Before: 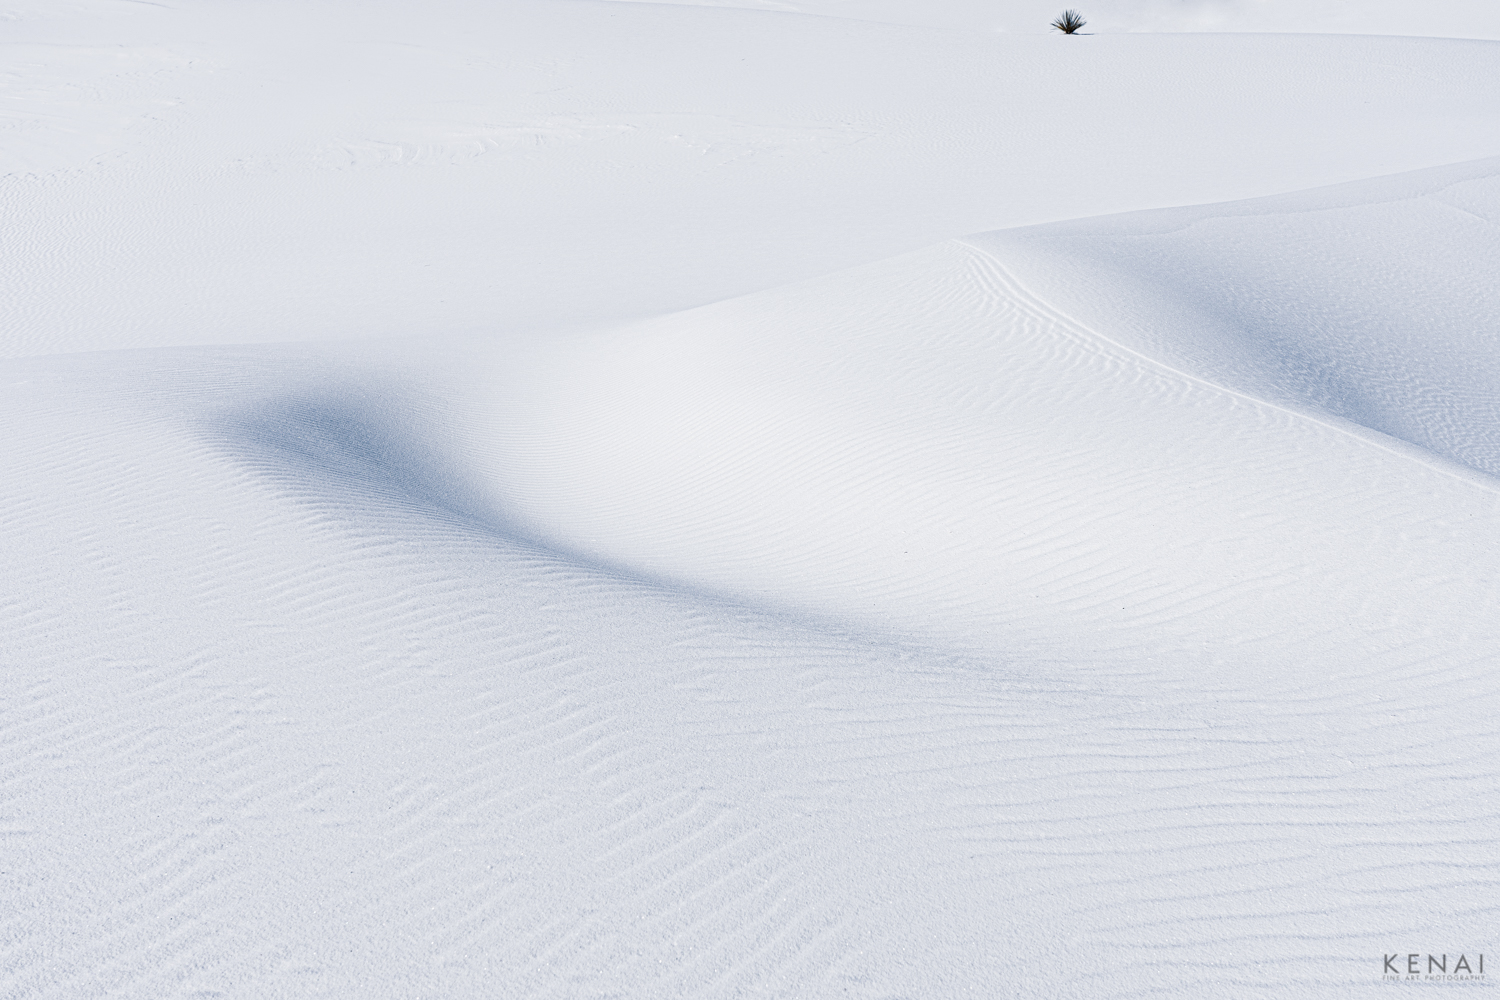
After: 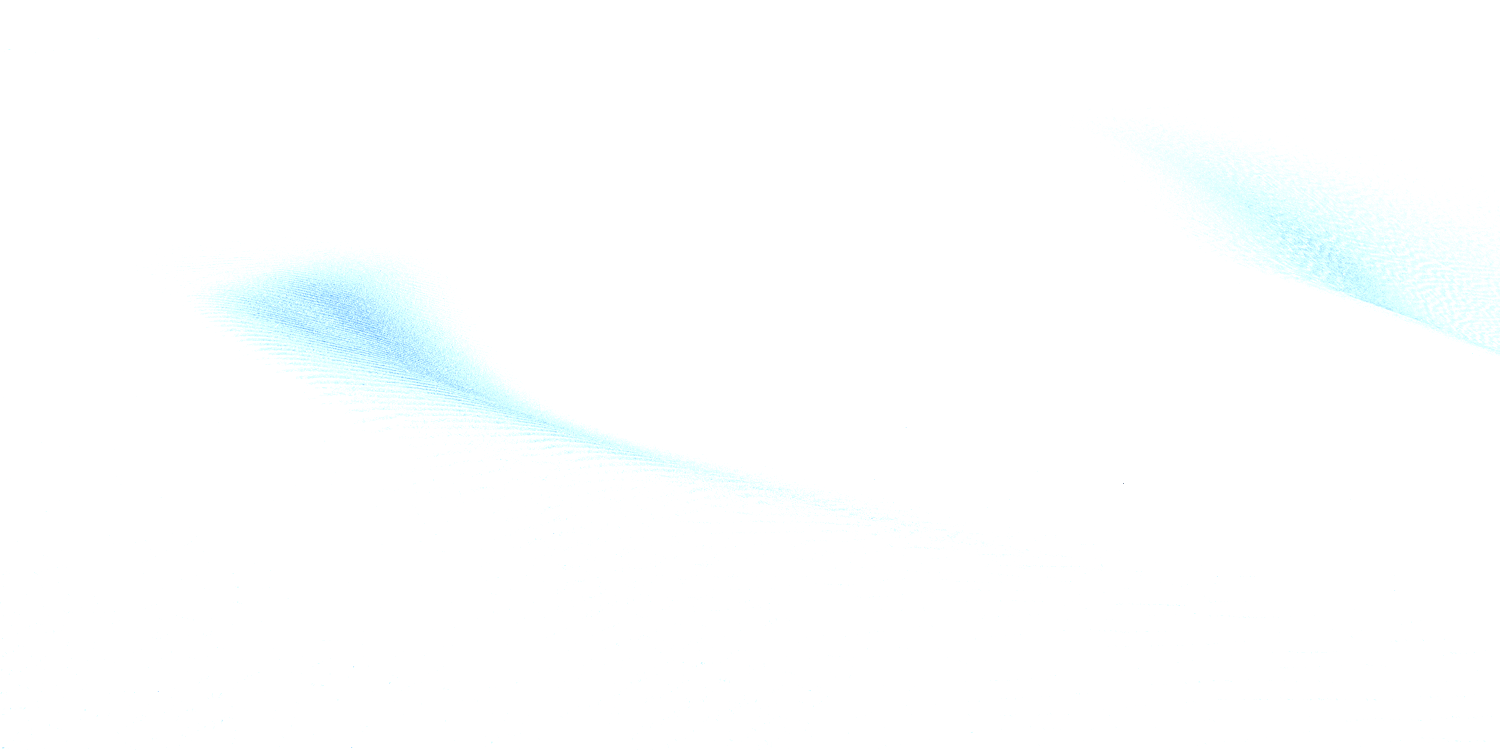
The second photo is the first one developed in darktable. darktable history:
levels: levels [0.031, 0.5, 0.969]
color correction: highlights a* -4.18, highlights b* -10.81
contrast brightness saturation: contrast 0.13, brightness -0.05, saturation 0.16
crop and rotate: top 12.5%, bottom 12.5%
exposure: black level correction 0, exposure 1.015 EV, compensate exposure bias true, compensate highlight preservation false
